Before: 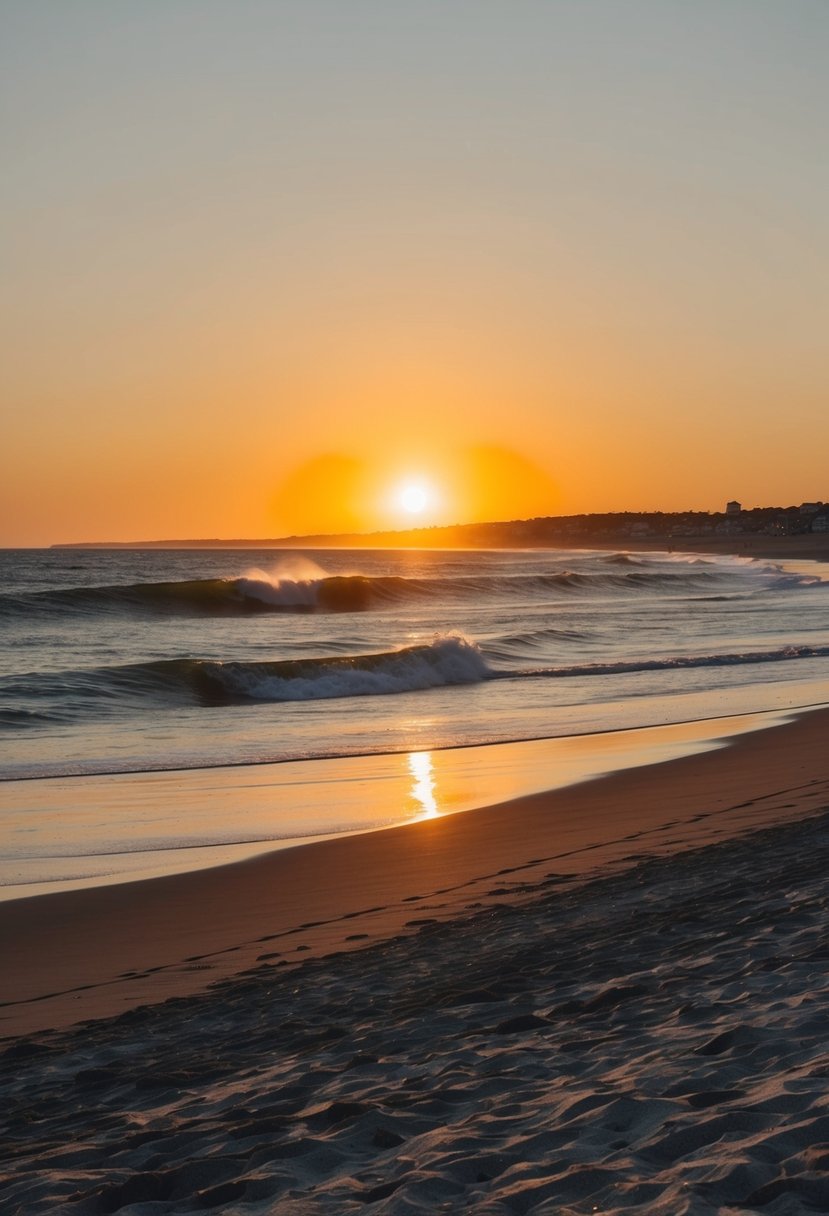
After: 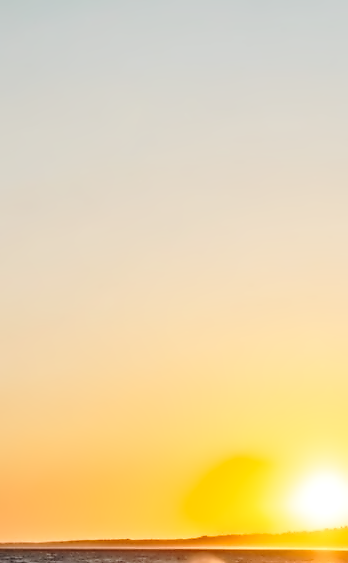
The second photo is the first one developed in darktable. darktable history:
local contrast: on, module defaults
contrast equalizer: octaves 7, y [[0.5, 0.542, 0.583, 0.625, 0.667, 0.708], [0.5 ×6], [0.5 ×6], [0, 0.033, 0.067, 0.1, 0.133, 0.167], [0, 0.05, 0.1, 0.15, 0.2, 0.25]]
crop and rotate: left 10.817%, top 0.062%, right 47.194%, bottom 53.626%
base curve: curves: ch0 [(0, 0) (0.028, 0.03) (0.121, 0.232) (0.46, 0.748) (0.859, 0.968) (1, 1)], preserve colors none
